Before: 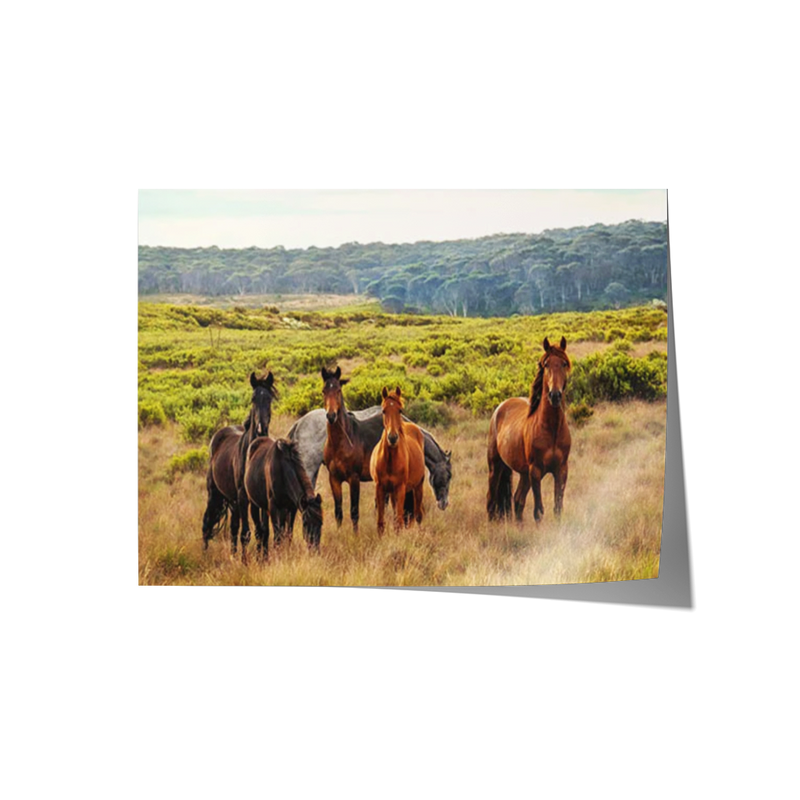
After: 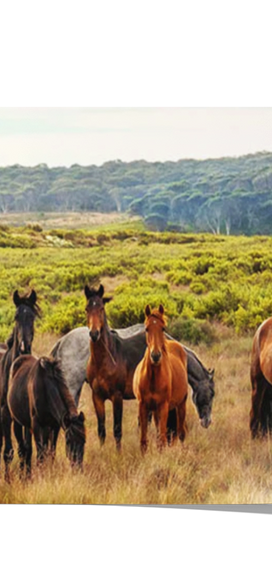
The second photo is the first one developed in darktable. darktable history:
crop and rotate: left 29.766%, top 10.362%, right 36.167%, bottom 17.445%
